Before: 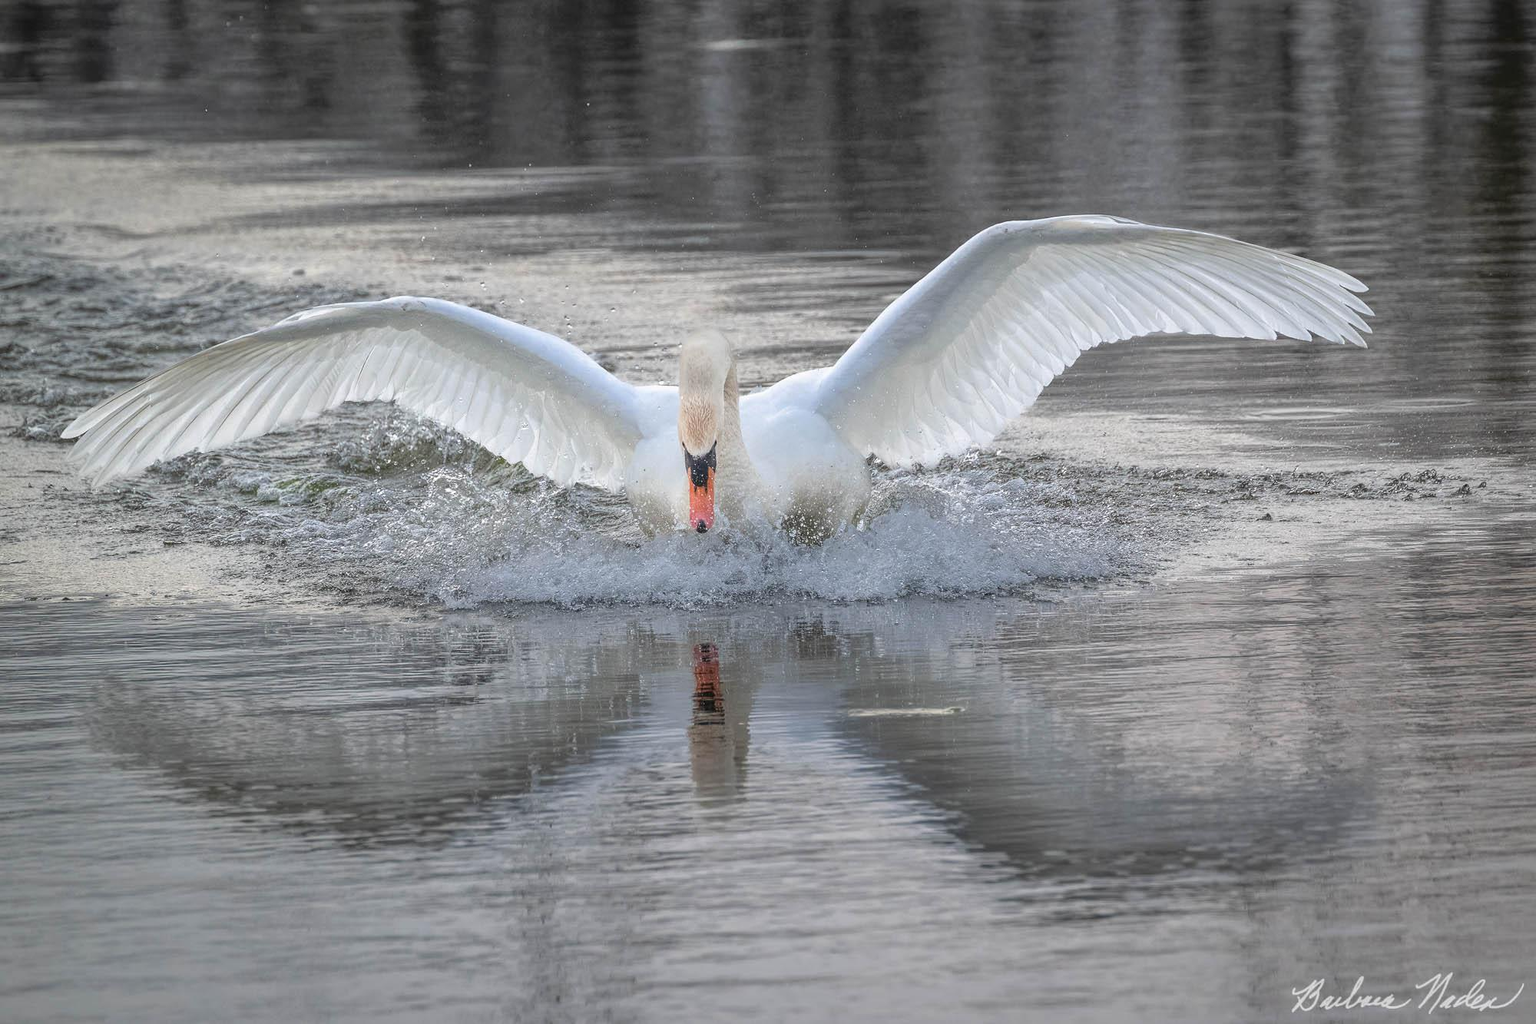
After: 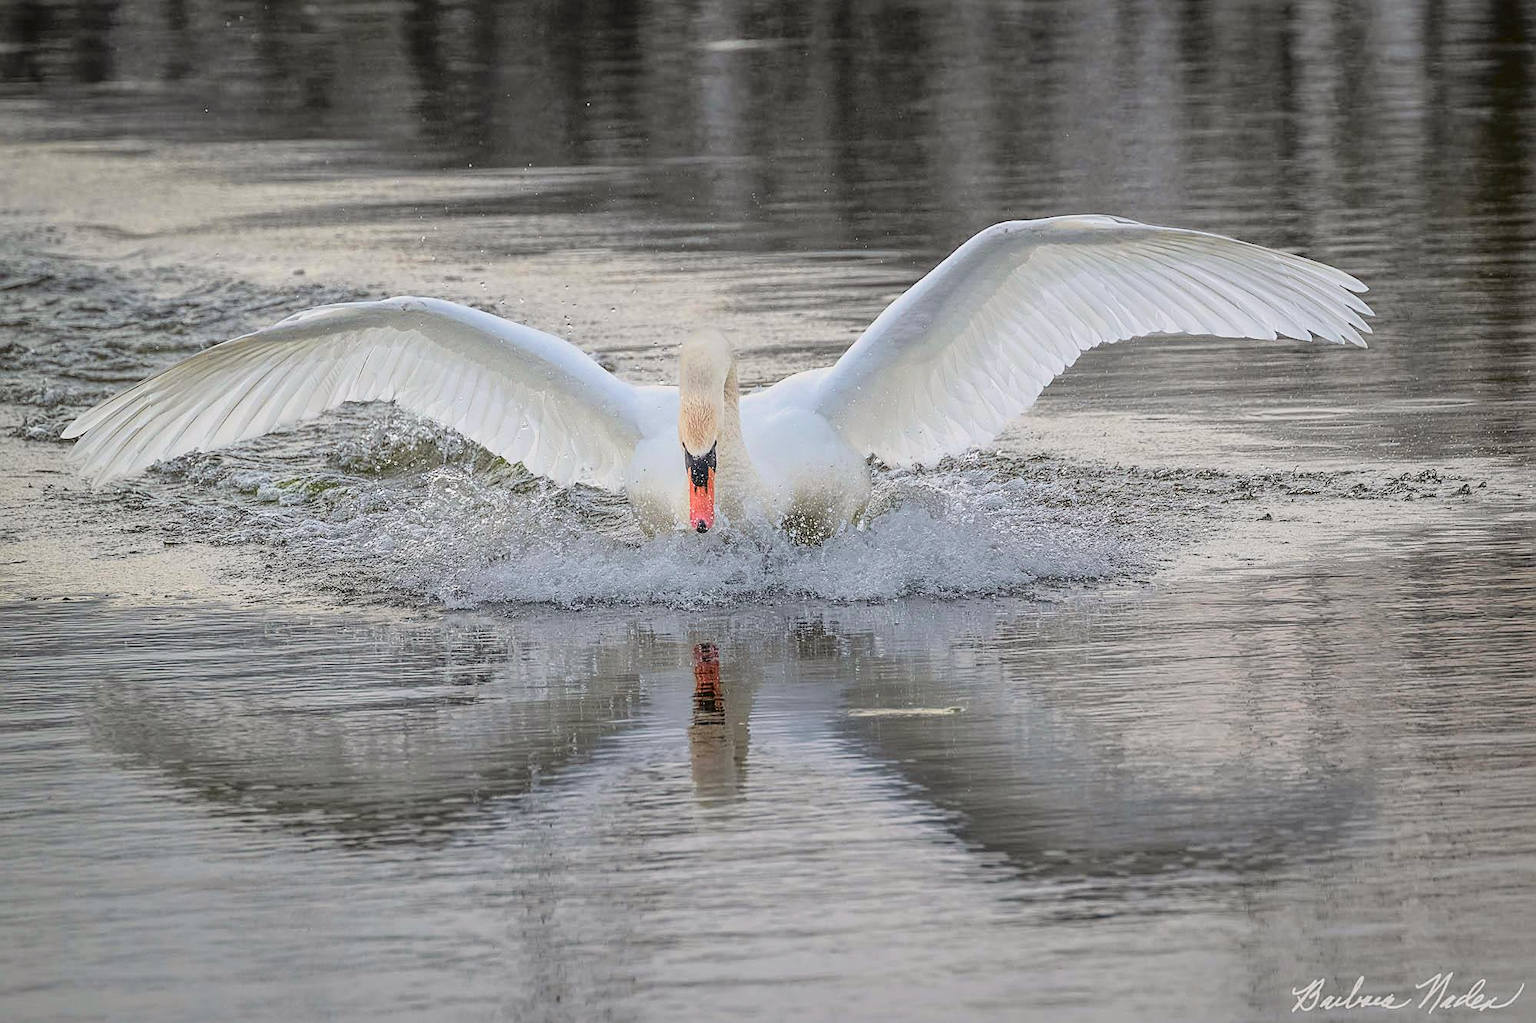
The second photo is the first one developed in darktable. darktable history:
sharpen: on, module defaults
rotate and perspective: automatic cropping off
tone curve: curves: ch0 [(0, 0) (0.091, 0.066) (0.184, 0.16) (0.491, 0.519) (0.748, 0.765) (1, 0.919)]; ch1 [(0, 0) (0.179, 0.173) (0.322, 0.32) (0.424, 0.424) (0.502, 0.504) (0.56, 0.578) (0.631, 0.675) (0.777, 0.806) (1, 1)]; ch2 [(0, 0) (0.434, 0.447) (0.483, 0.487) (0.547, 0.573) (0.676, 0.673) (1, 1)], color space Lab, independent channels, preserve colors none
